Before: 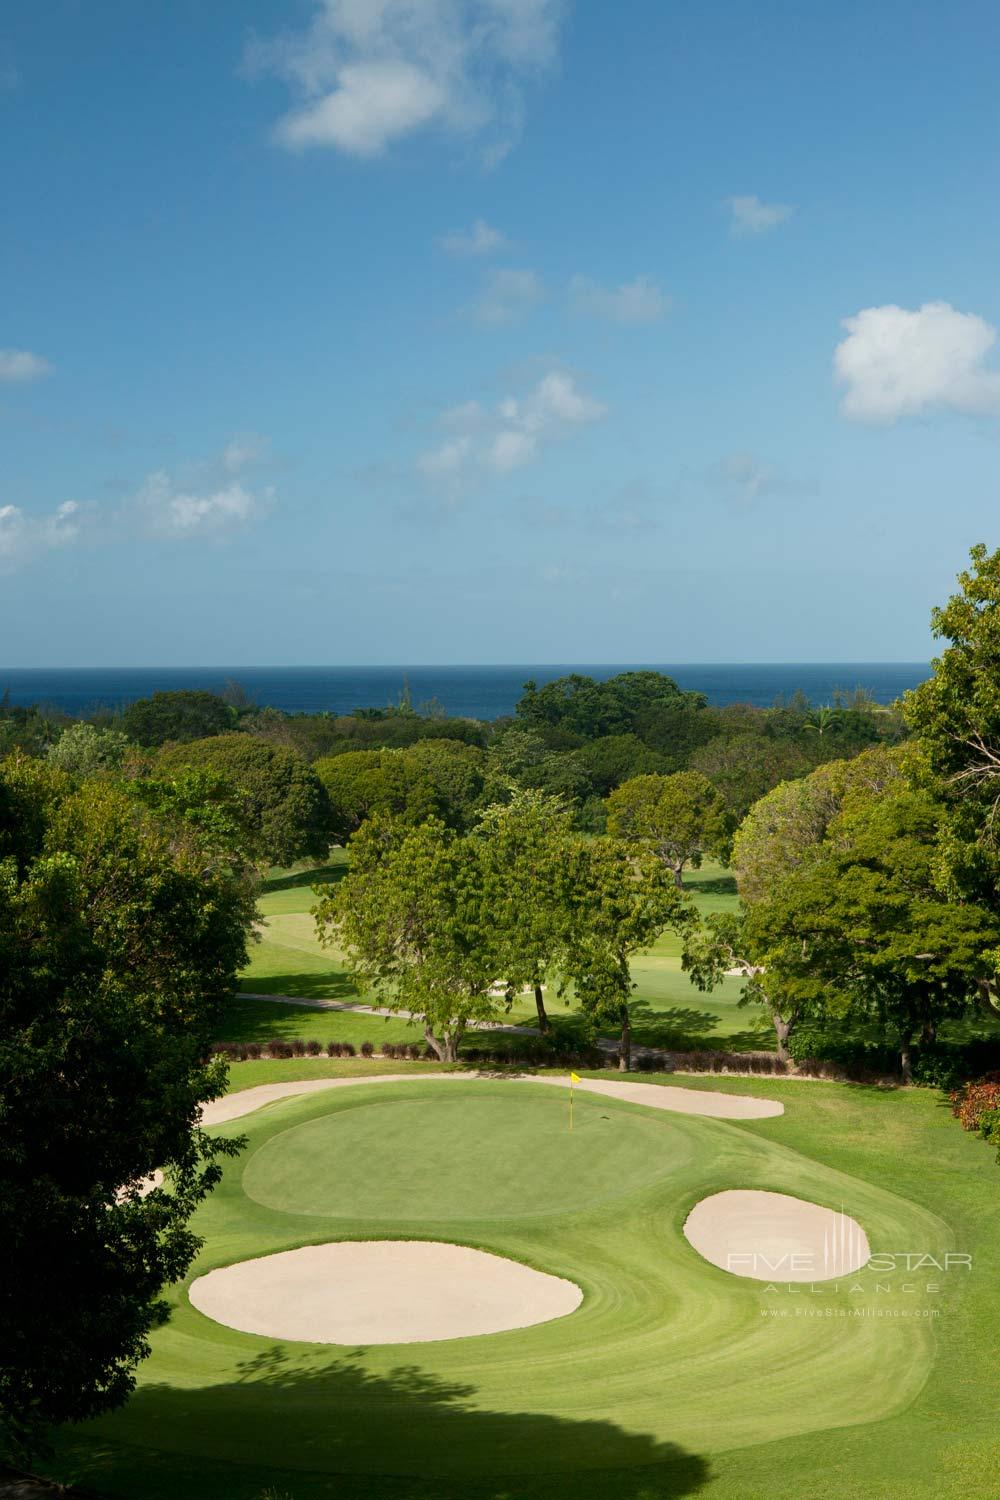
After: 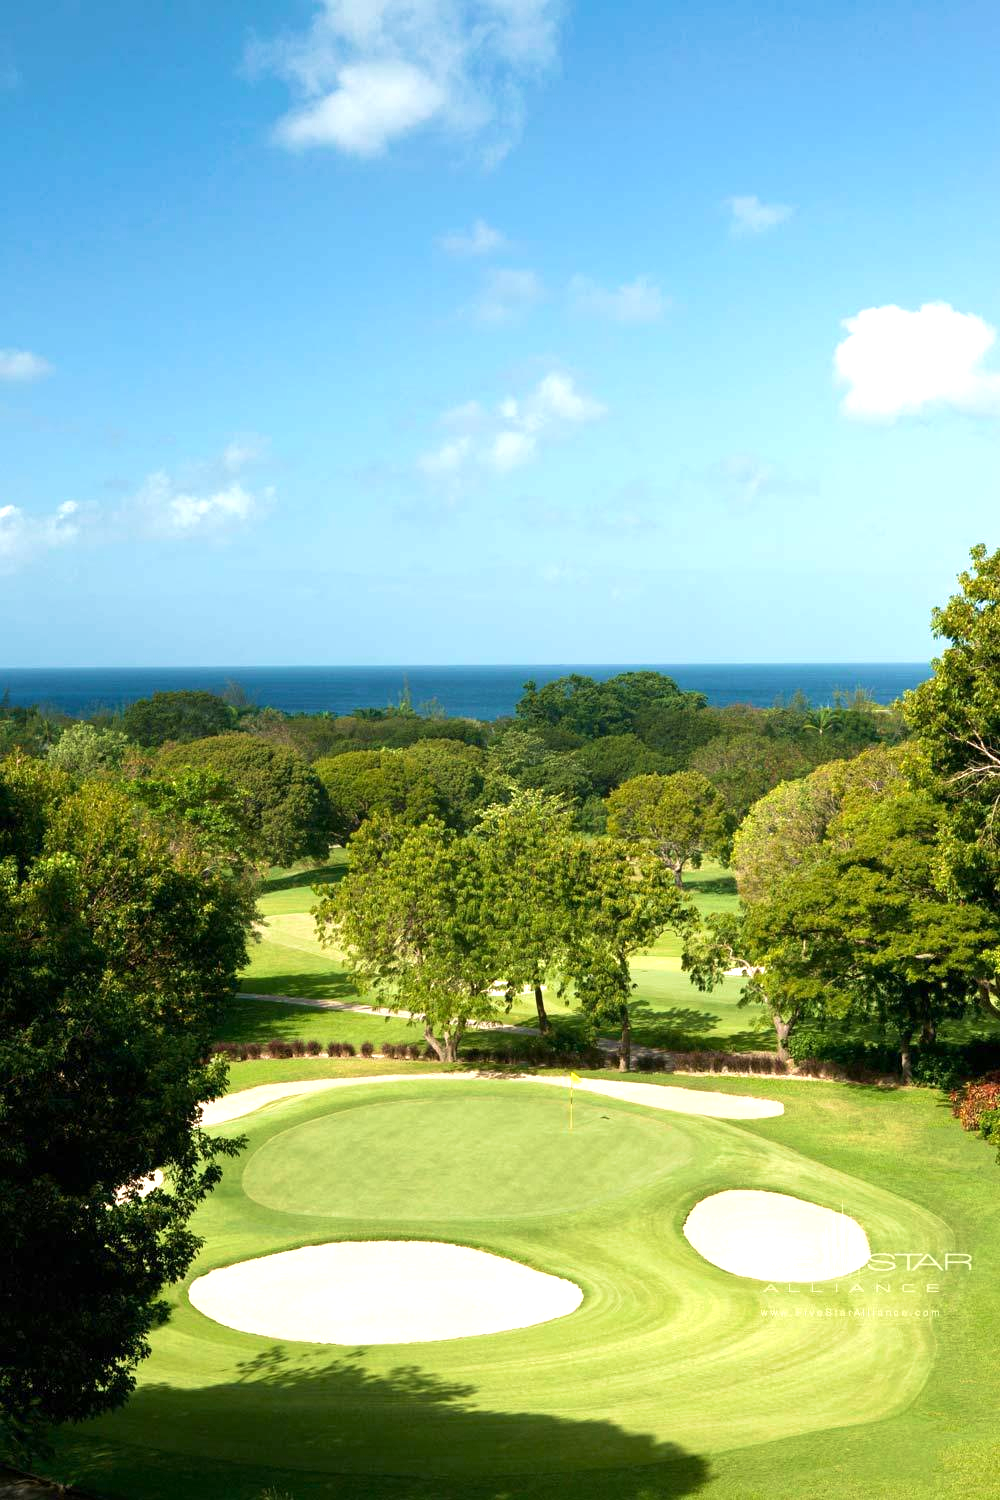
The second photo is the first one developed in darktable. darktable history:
velvia: on, module defaults
exposure: exposure 0.947 EV, compensate highlight preservation false
